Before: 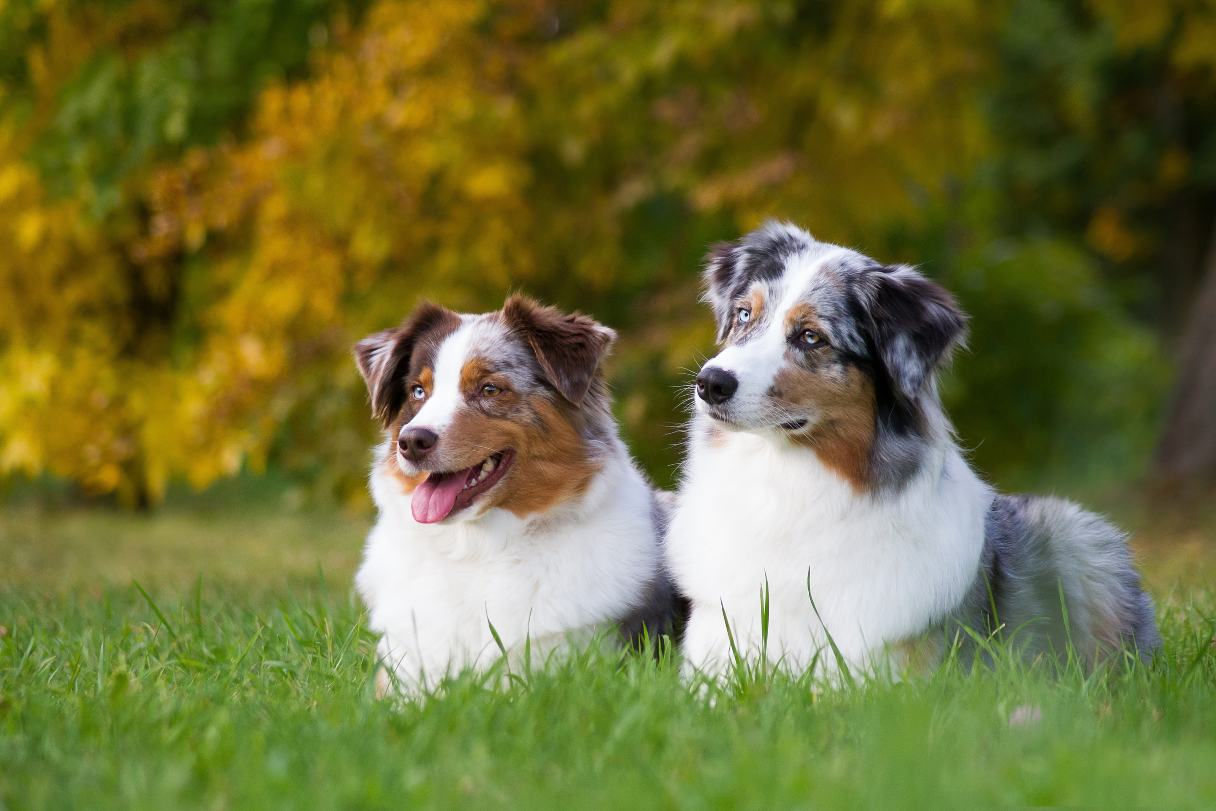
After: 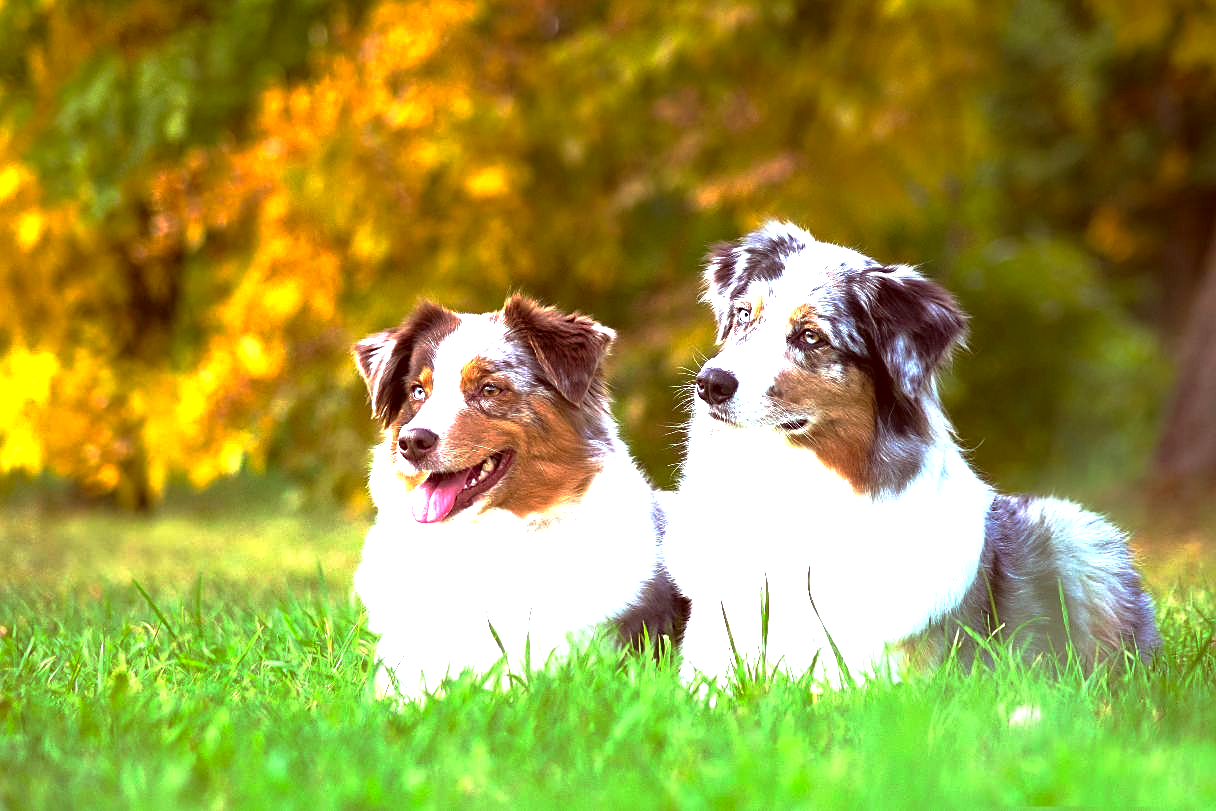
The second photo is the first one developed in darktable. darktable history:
exposure: black level correction 0, exposure 1.625 EV, compensate exposure bias true, compensate highlight preservation false
color correction: highlights a* -7.23, highlights b* -0.161, shadows a* 20.08, shadows b* 11.73
sharpen: on, module defaults
base curve: curves: ch0 [(0, 0) (0.595, 0.418) (1, 1)], preserve colors none
